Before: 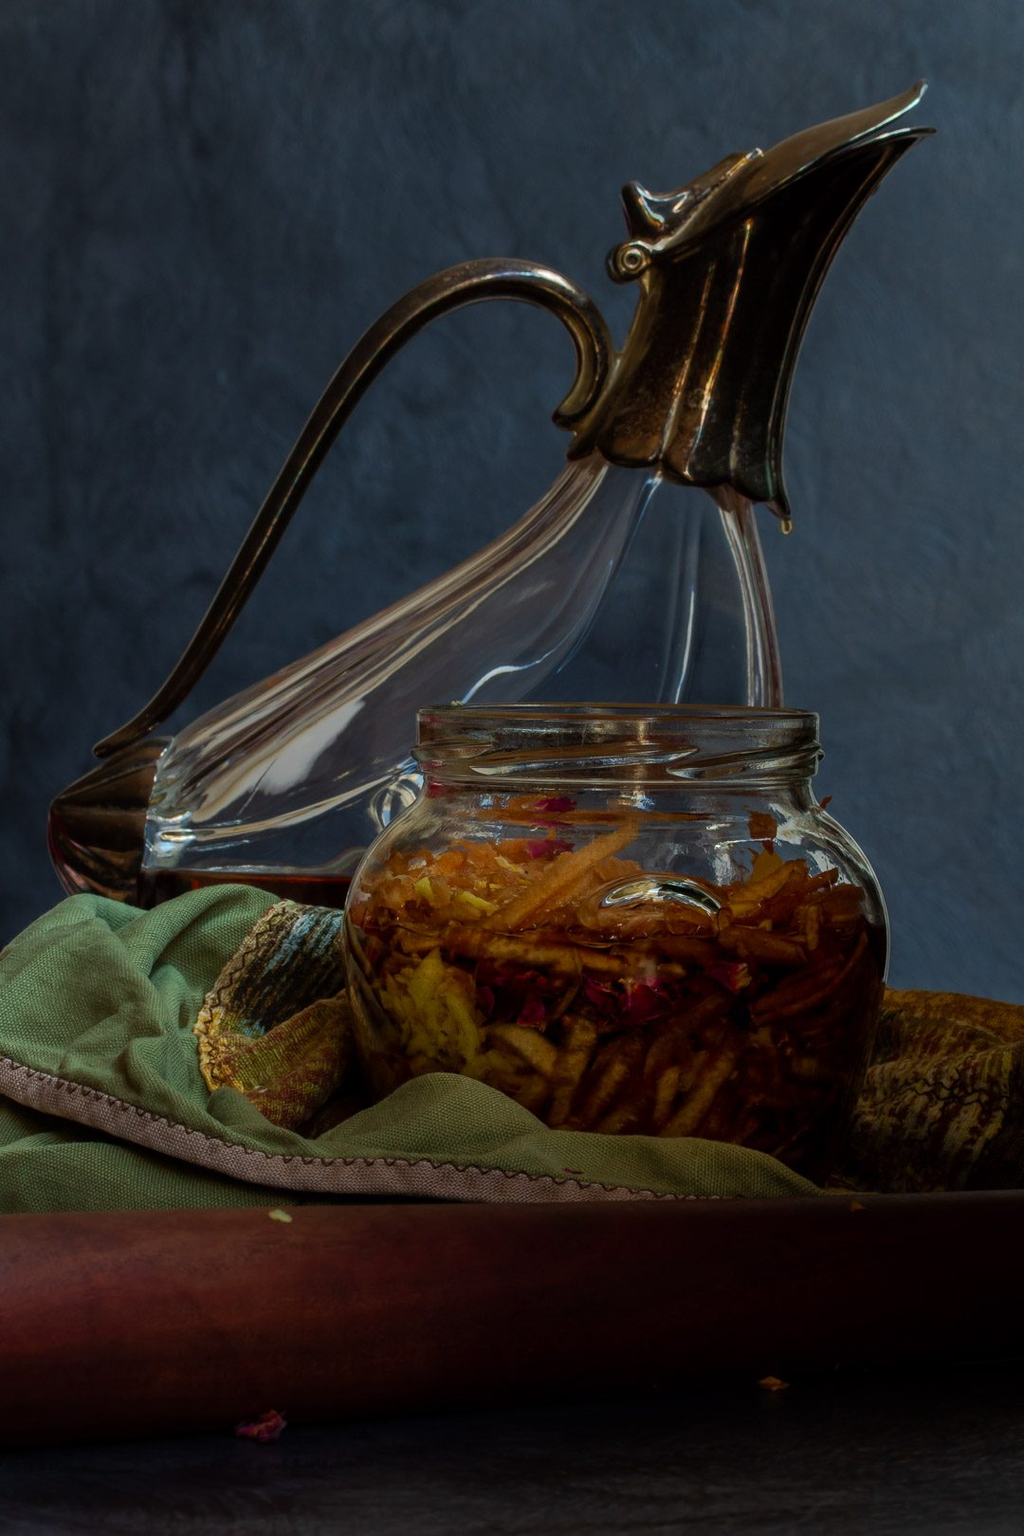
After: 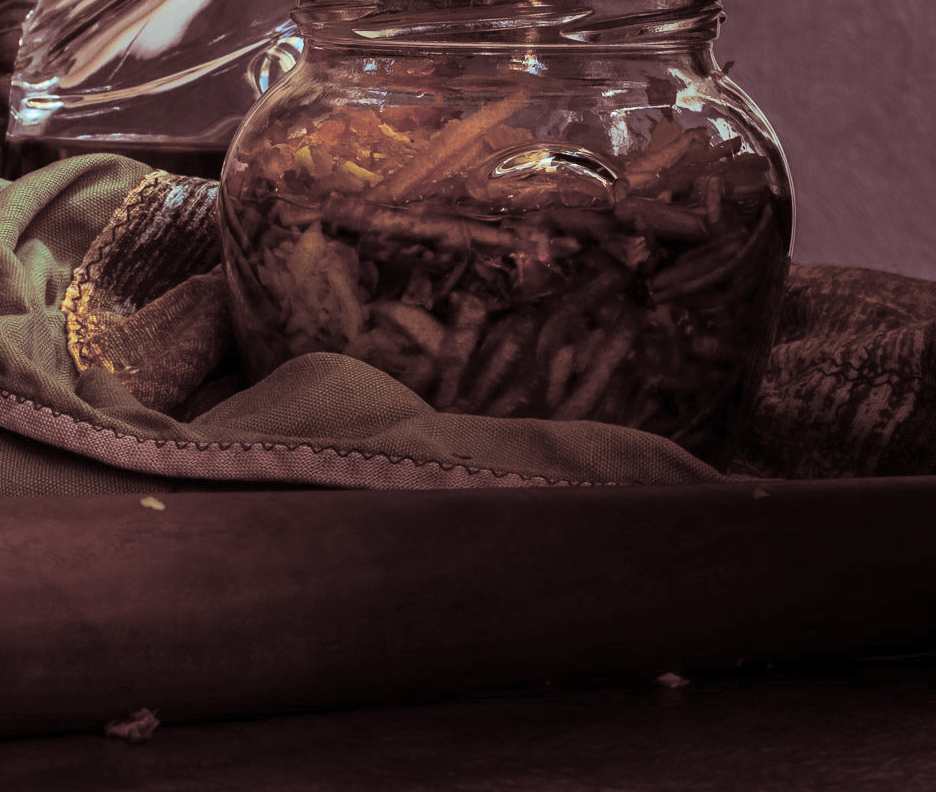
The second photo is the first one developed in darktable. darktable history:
contrast brightness saturation: contrast 0.24, brightness 0.26, saturation 0.39
tone equalizer: on, module defaults
base curve: curves: ch0 [(0, 0) (0.283, 0.295) (1, 1)], preserve colors none
crop and rotate: left 13.306%, top 48.129%, bottom 2.928%
split-toning: shadows › saturation 0.3, highlights › hue 180°, highlights › saturation 0.3, compress 0%
